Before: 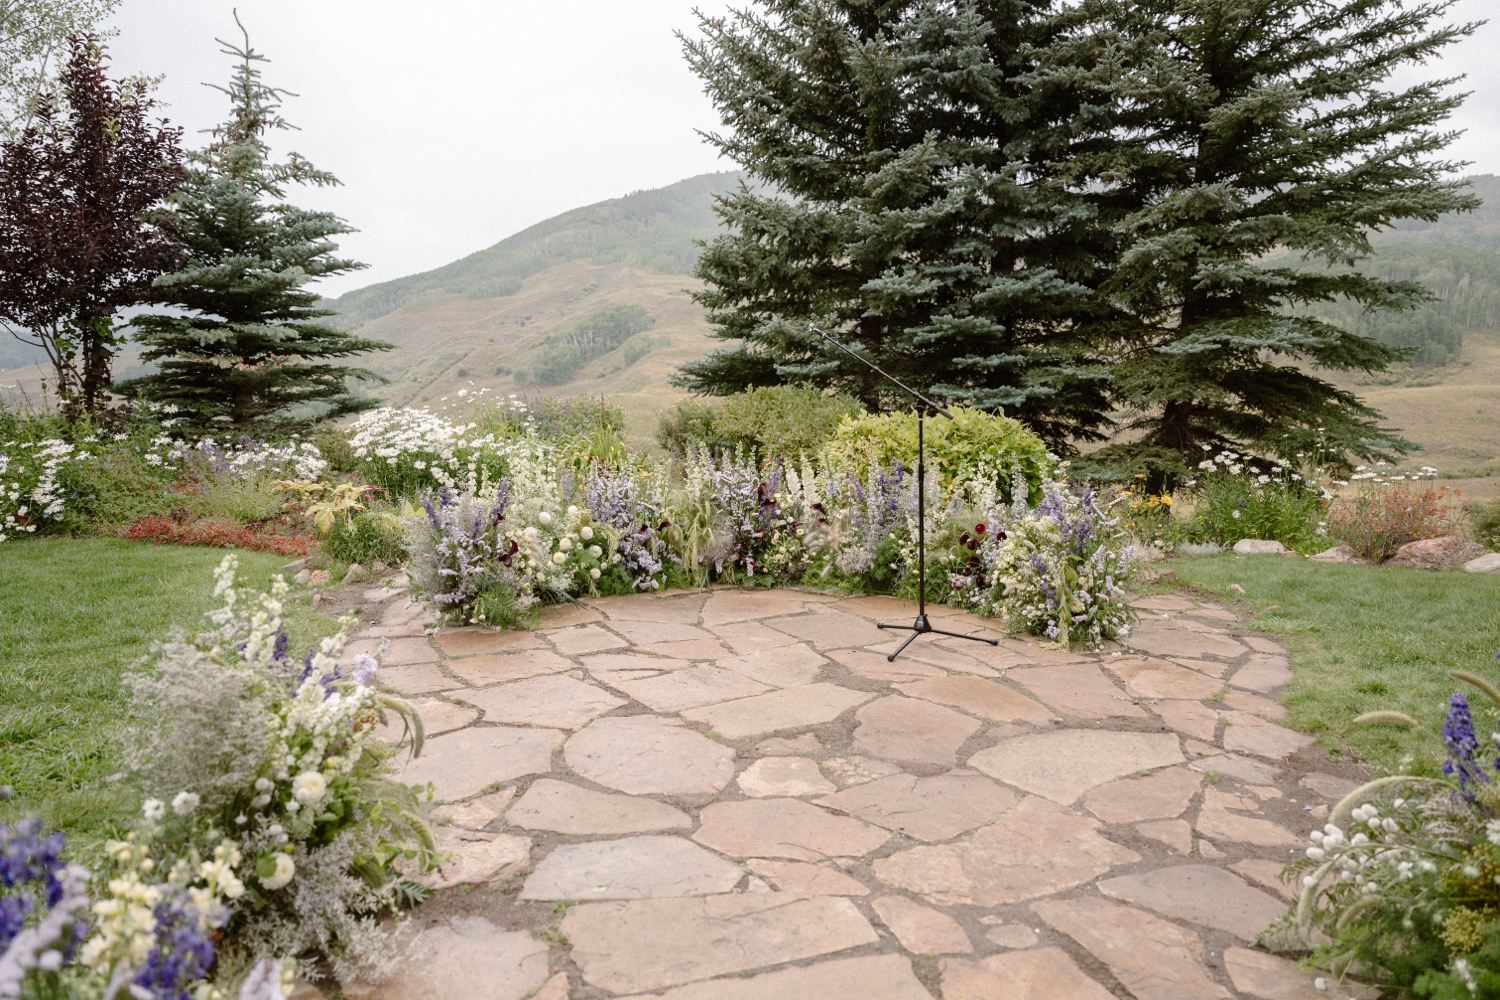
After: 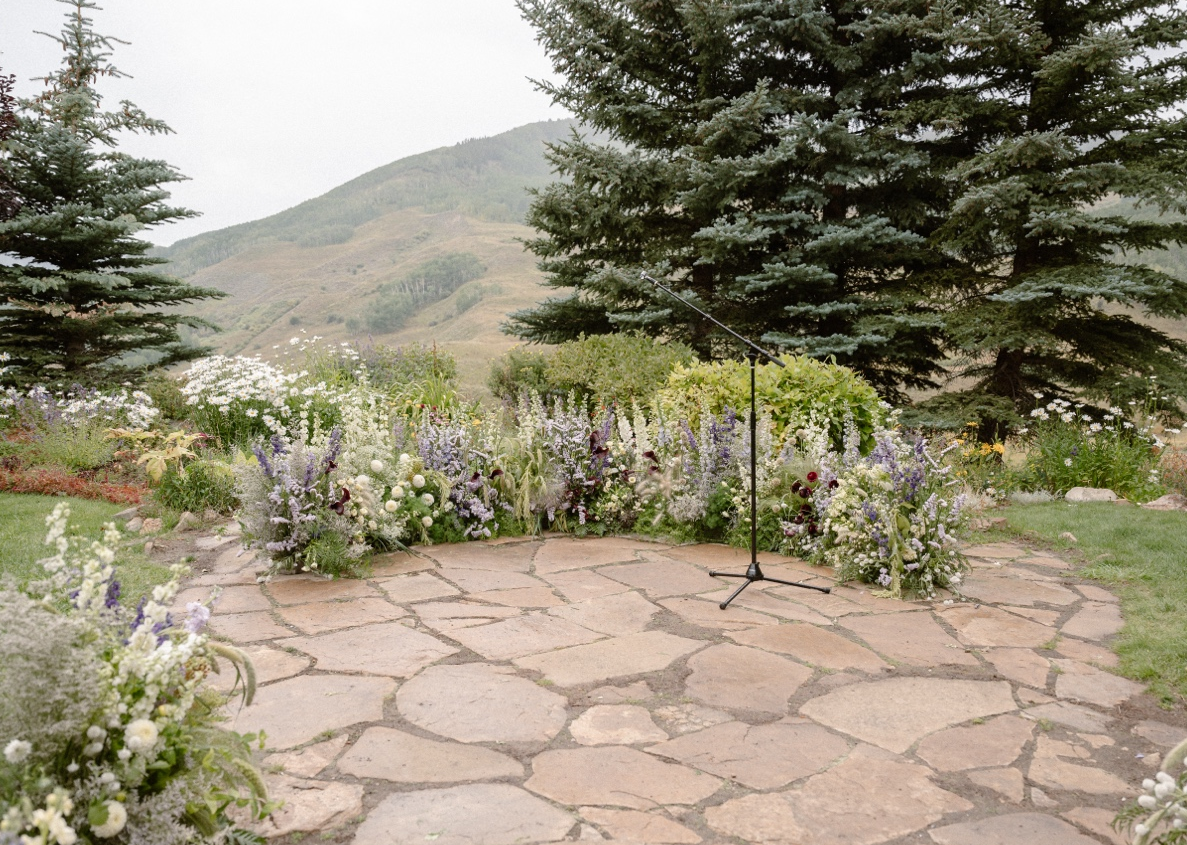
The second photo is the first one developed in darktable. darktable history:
crop: left 11.247%, top 5.253%, right 9.554%, bottom 10.201%
